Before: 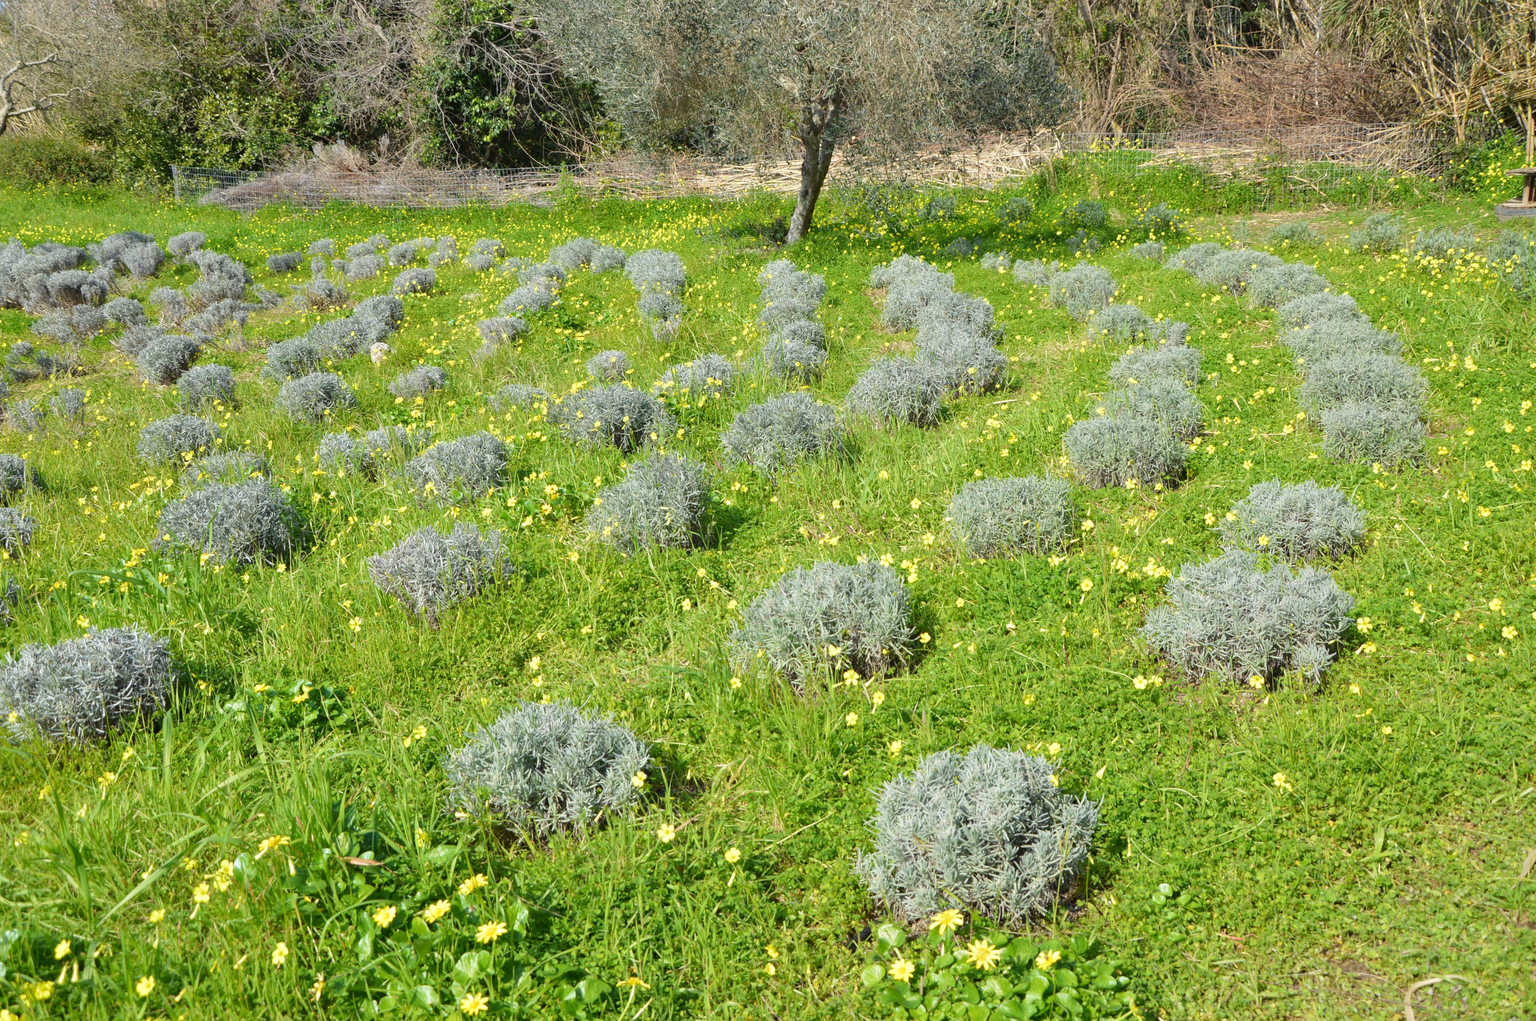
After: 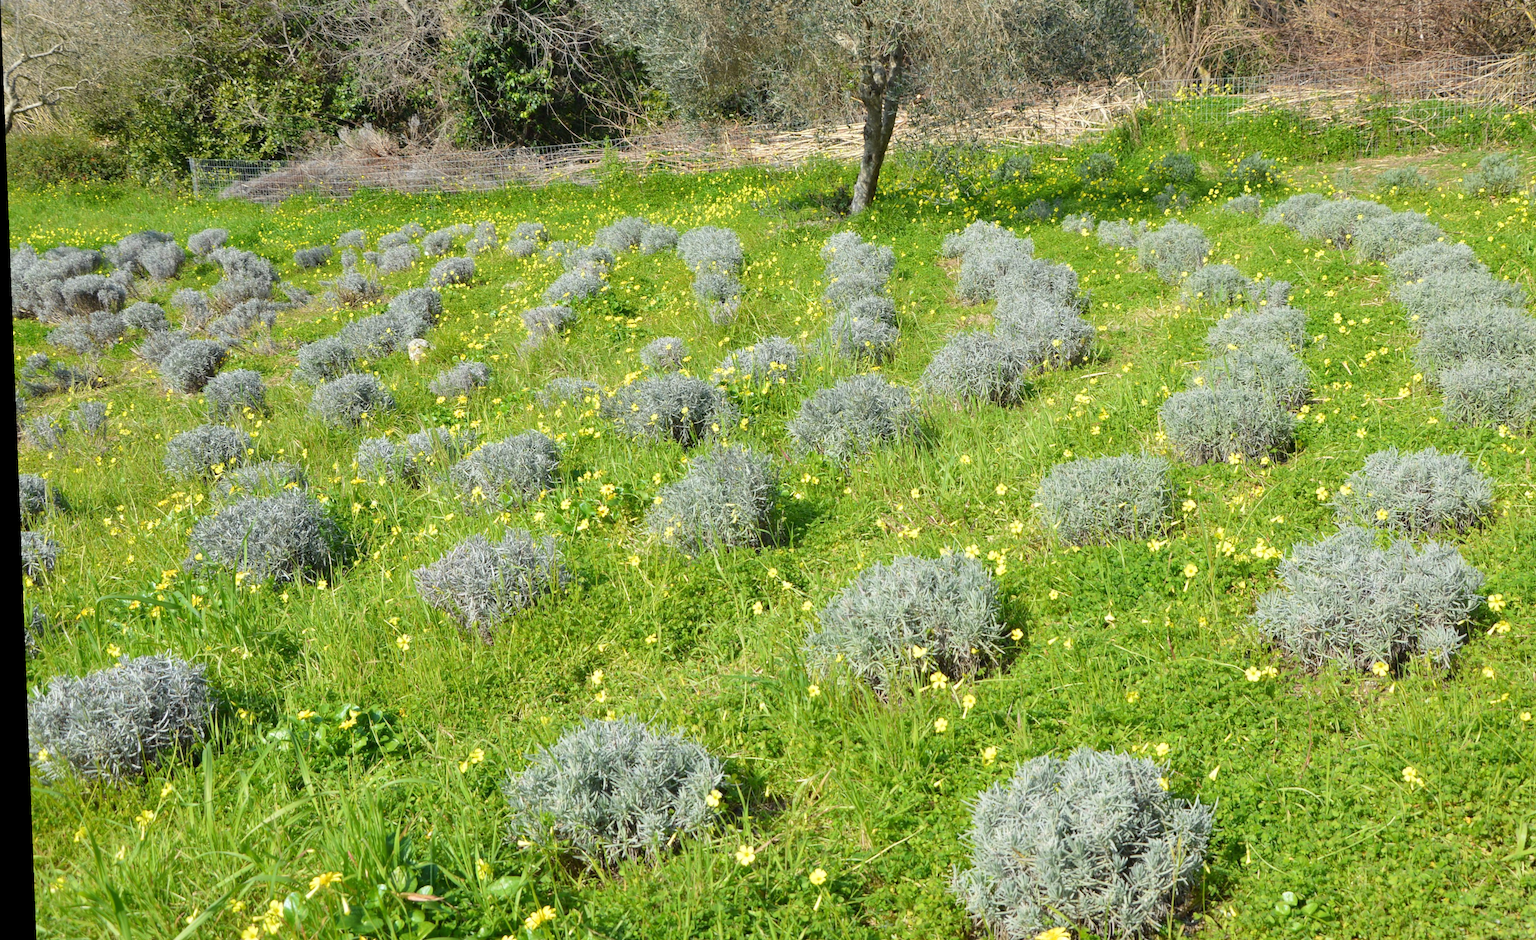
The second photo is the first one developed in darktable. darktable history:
rotate and perspective: rotation -2.22°, lens shift (horizontal) -0.022, automatic cropping off
crop: top 7.49%, right 9.717%, bottom 11.943%
levels: mode automatic, black 0.023%, white 99.97%, levels [0.062, 0.494, 0.925]
